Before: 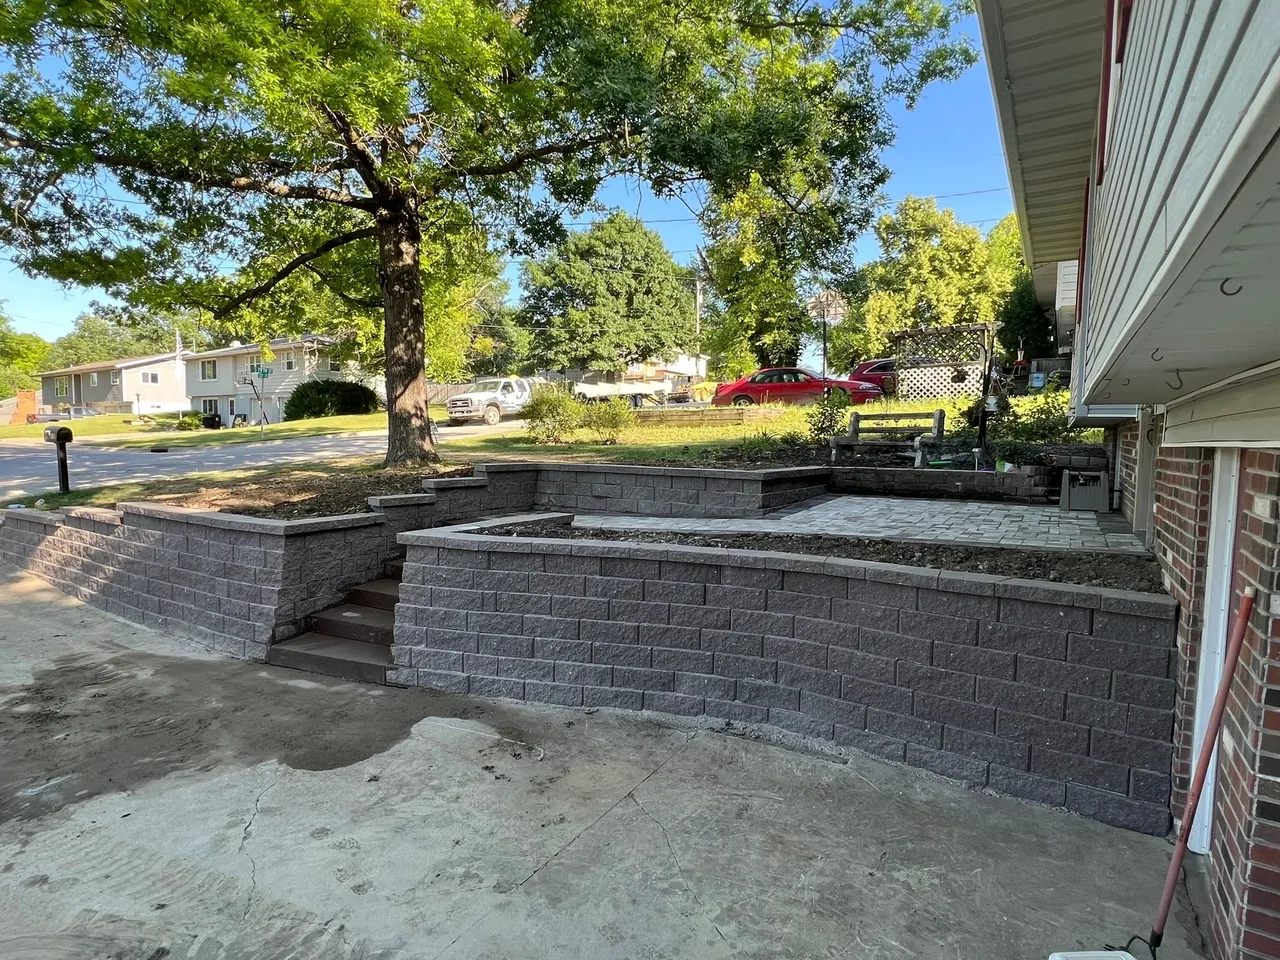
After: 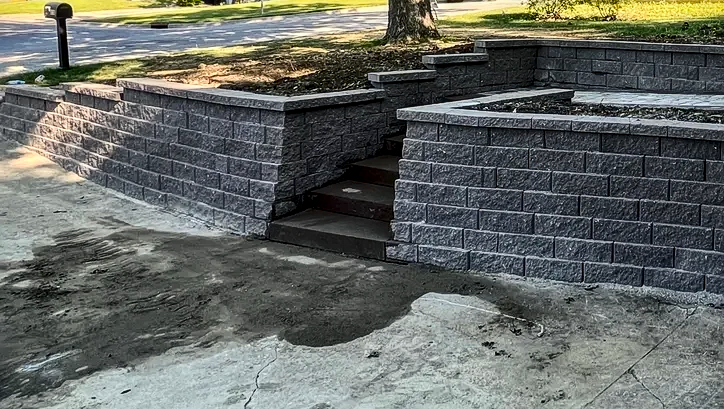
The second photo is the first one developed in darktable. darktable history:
sharpen: radius 1.305, amount 0.308, threshold 0.056
crop: top 44.2%, right 43.429%, bottom 13.163%
contrast brightness saturation: contrast 0.284
color balance rgb: shadows lift › chroma 2.017%, shadows lift › hue 248.23°, perceptual saturation grading › global saturation 19.311%
local contrast: detail 130%
exposure: exposure -0.156 EV, compensate exposure bias true, compensate highlight preservation false
vignetting: fall-off start 100.24%, saturation 0.368
